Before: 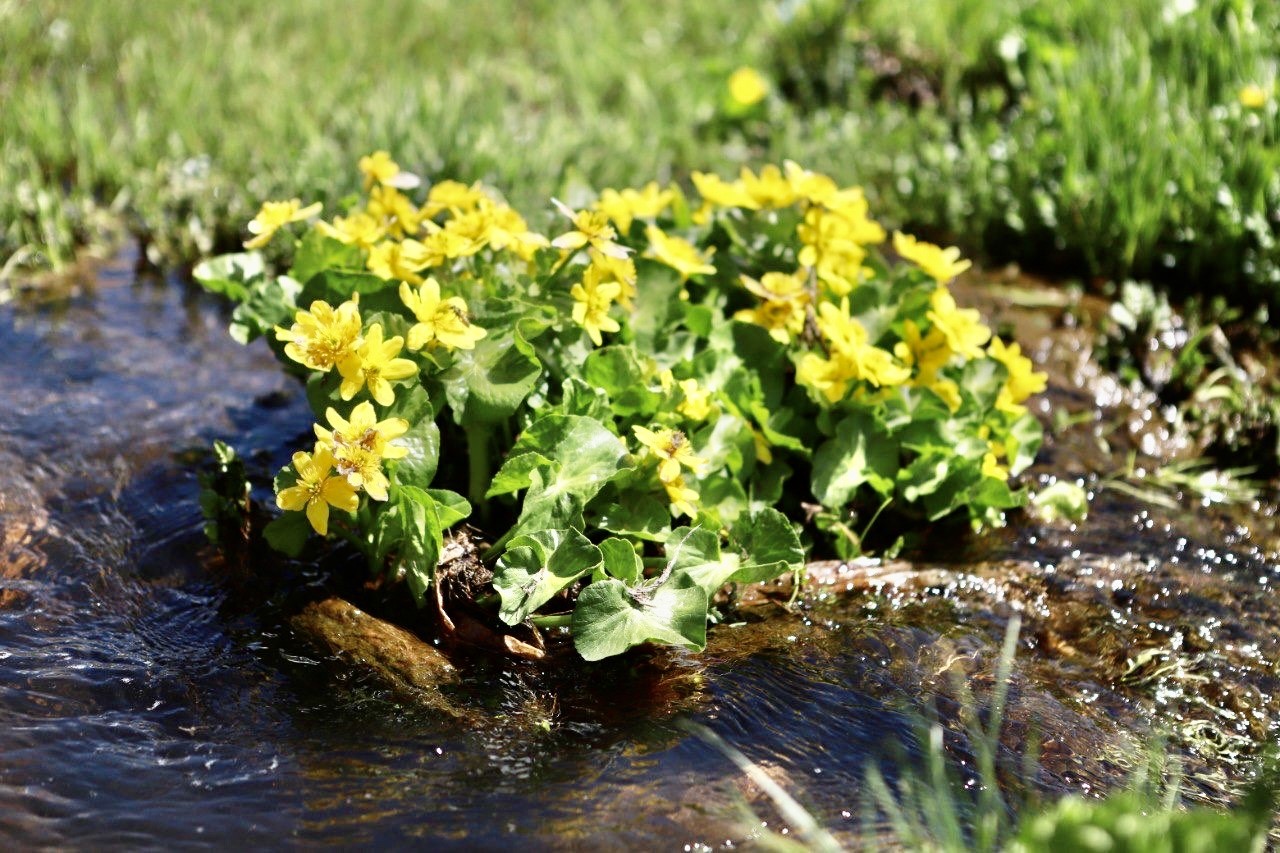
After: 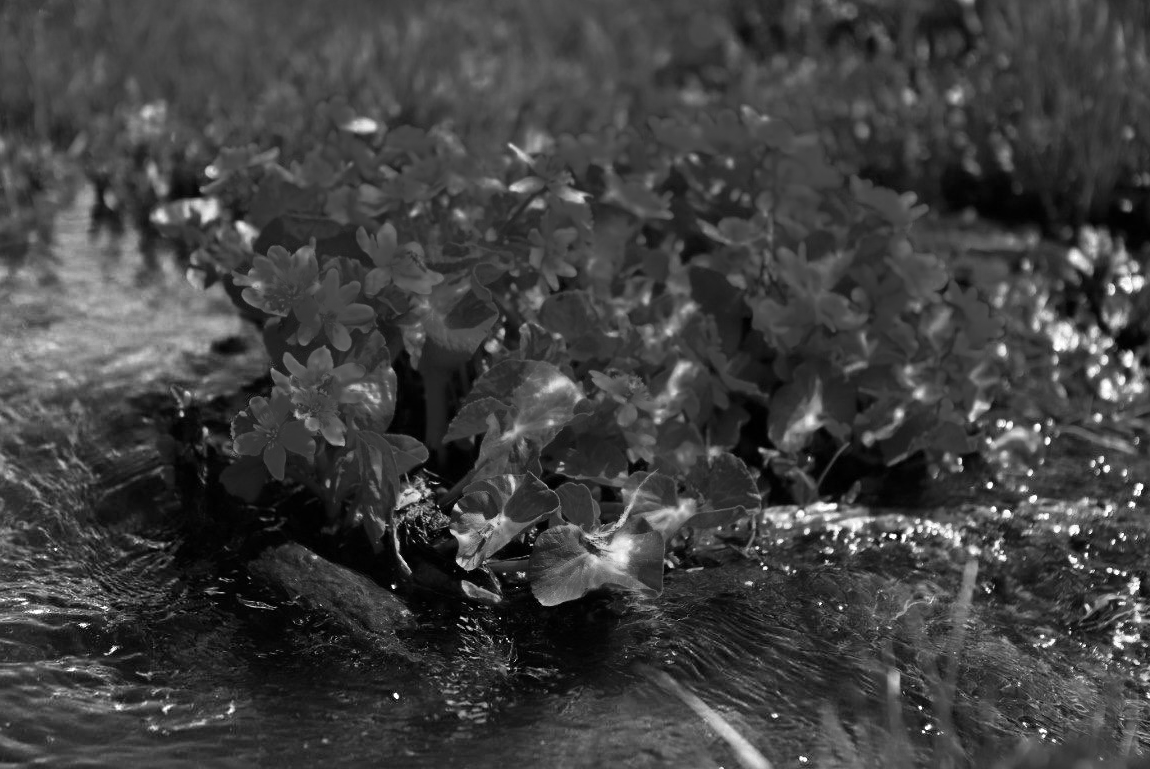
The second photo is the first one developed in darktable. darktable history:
velvia: on, module defaults
crop: left 3.408%, top 6.473%, right 6.748%, bottom 3.336%
color zones: curves: ch0 [(0.287, 0.048) (0.493, 0.484) (0.737, 0.816)]; ch1 [(0, 0) (0.143, 0) (0.286, 0) (0.429, 0) (0.571, 0) (0.714, 0) (0.857, 0)]
